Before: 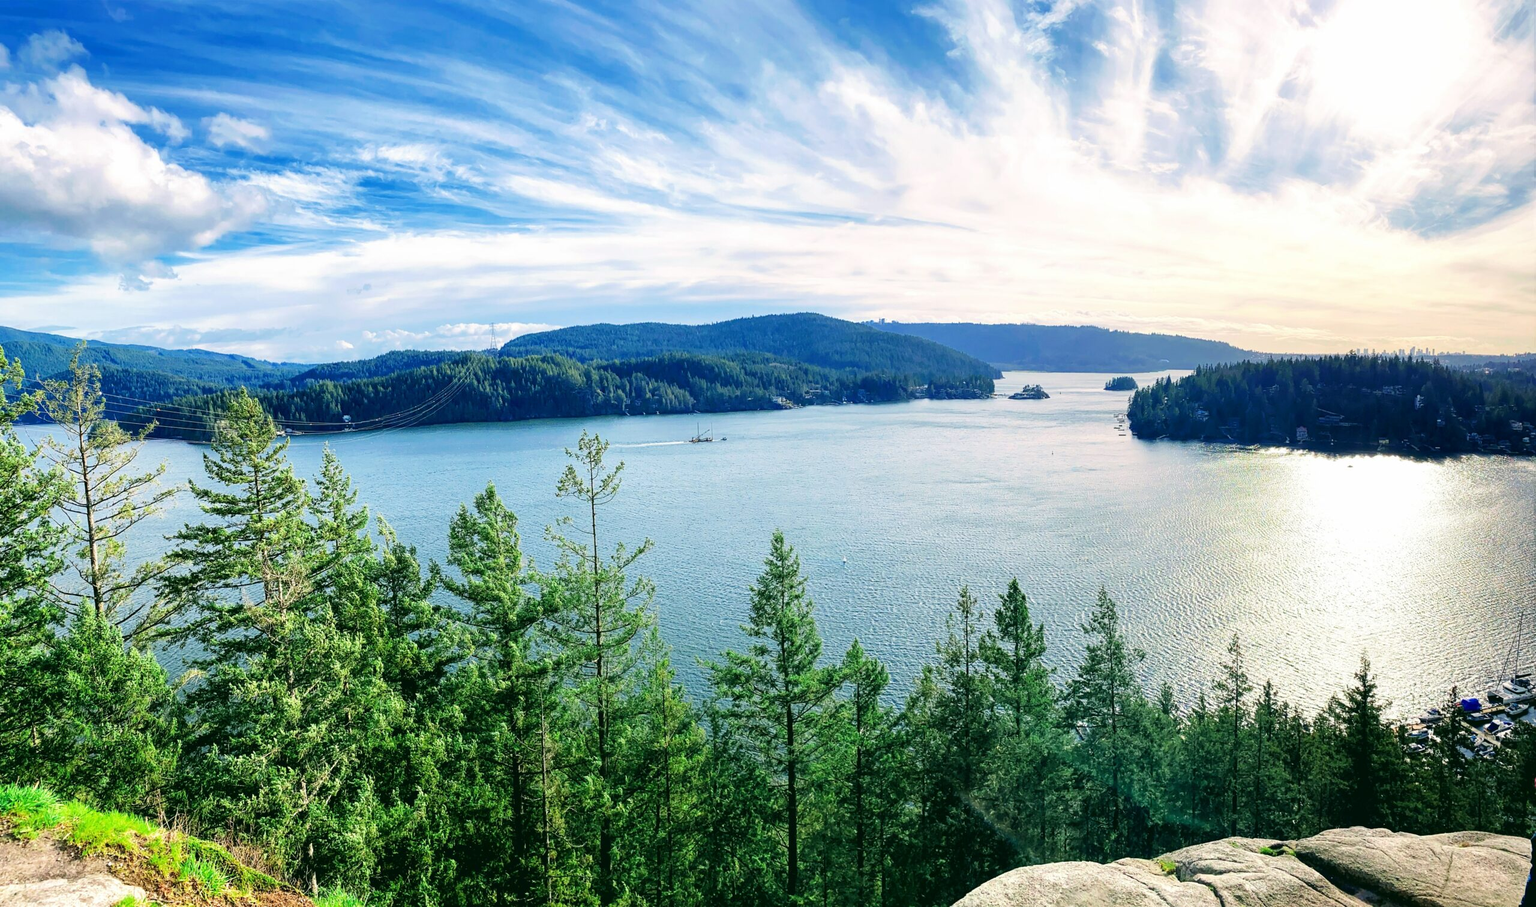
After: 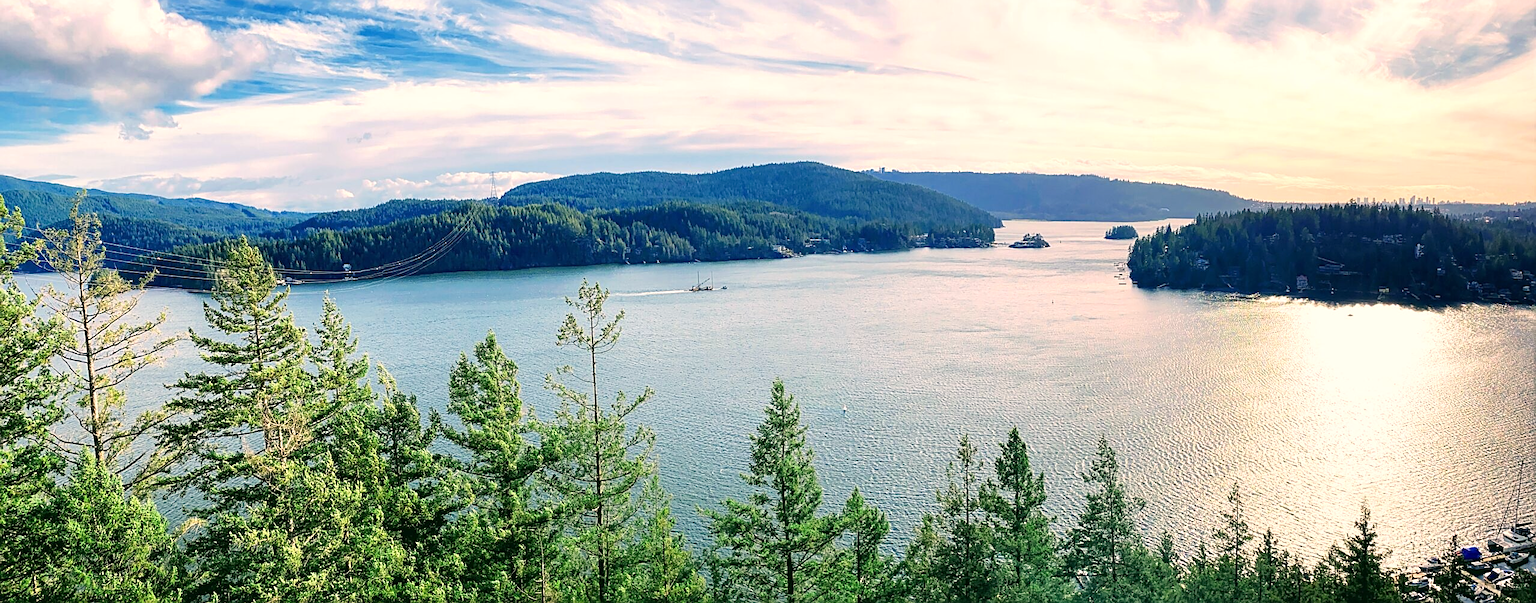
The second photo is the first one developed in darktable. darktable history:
sharpen: on, module defaults
crop: top 16.727%, bottom 16.727%
white balance: red 1.127, blue 0.943
